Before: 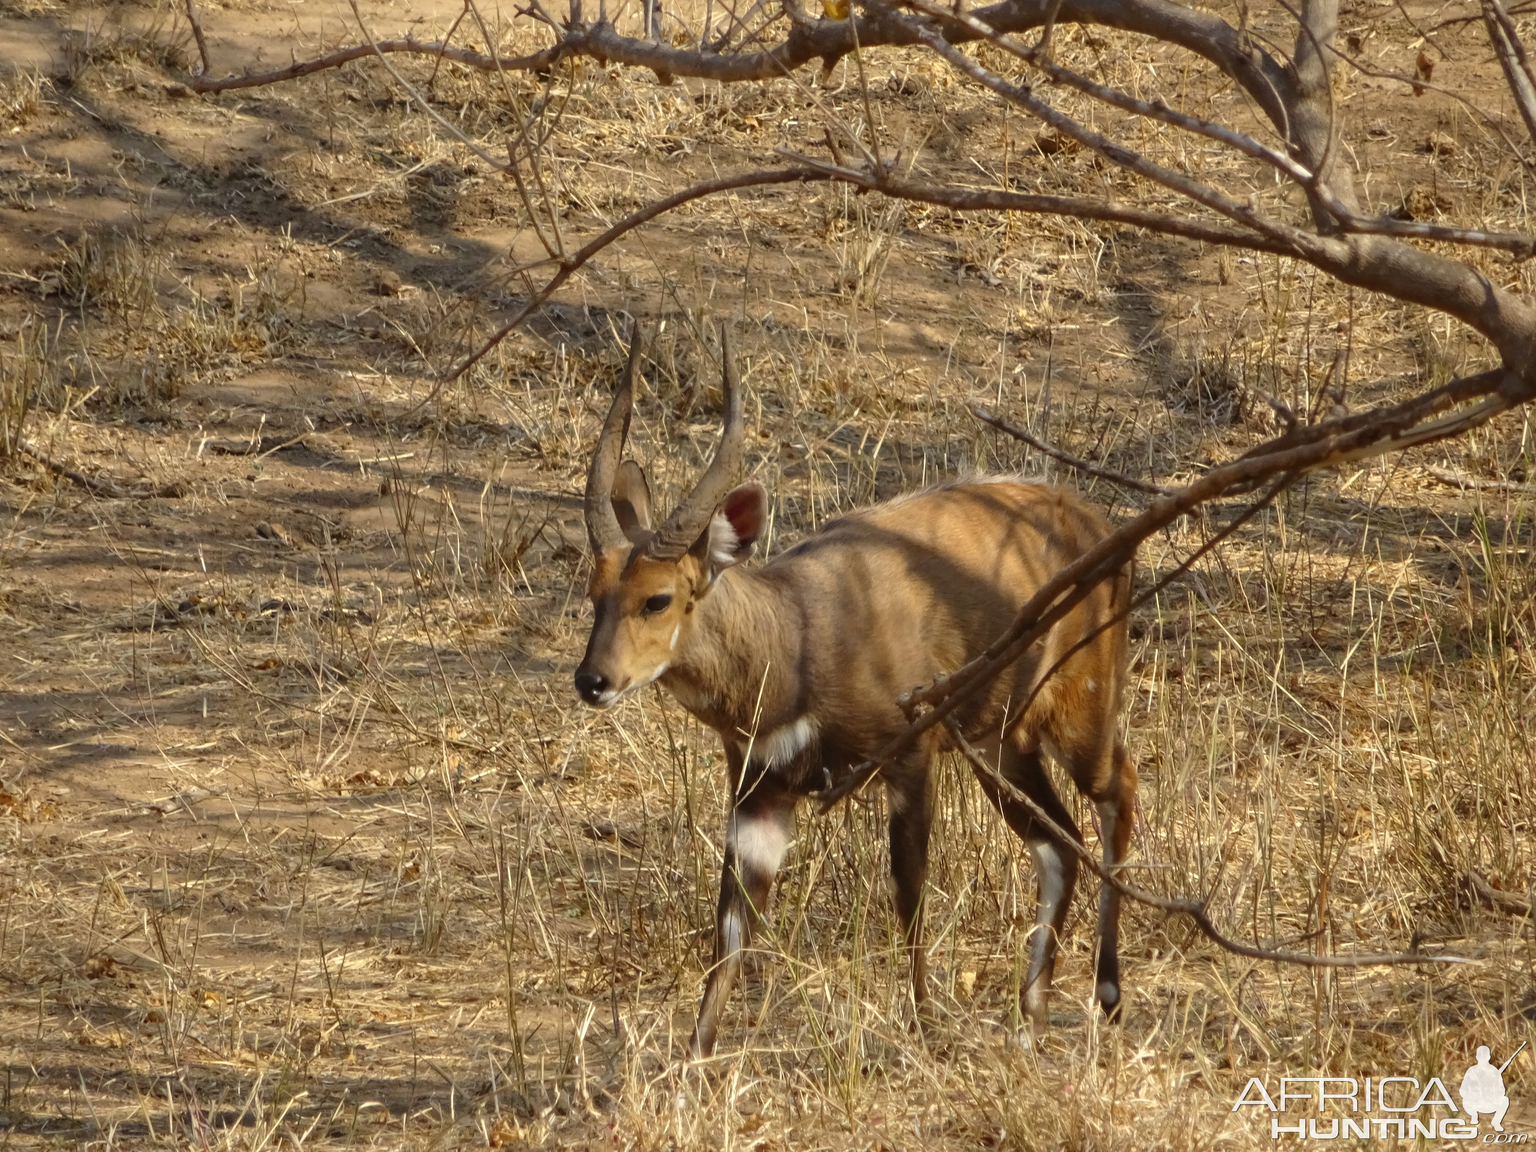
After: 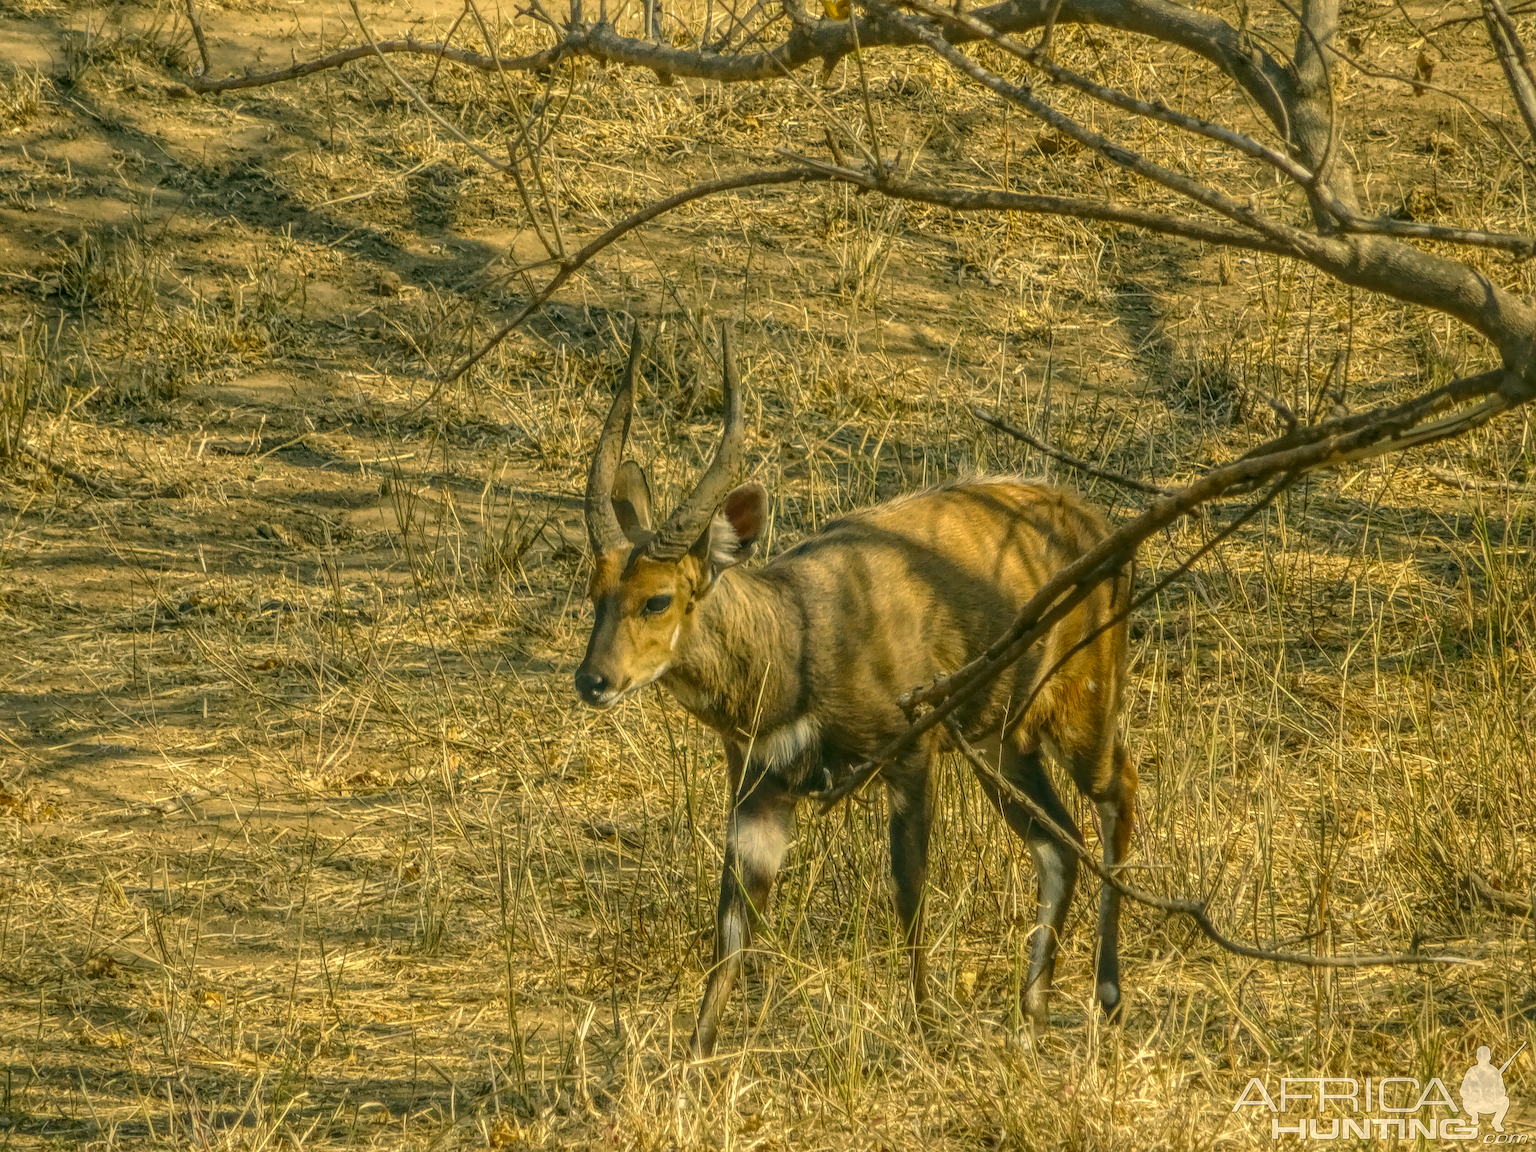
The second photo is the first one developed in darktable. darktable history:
local contrast: highlights 20%, shadows 24%, detail 200%, midtone range 0.2
color correction: highlights a* 4.89, highlights b* 24.37, shadows a* -15.78, shadows b* 3.85
sharpen: on, module defaults
levels: levels [0, 0.492, 0.984]
